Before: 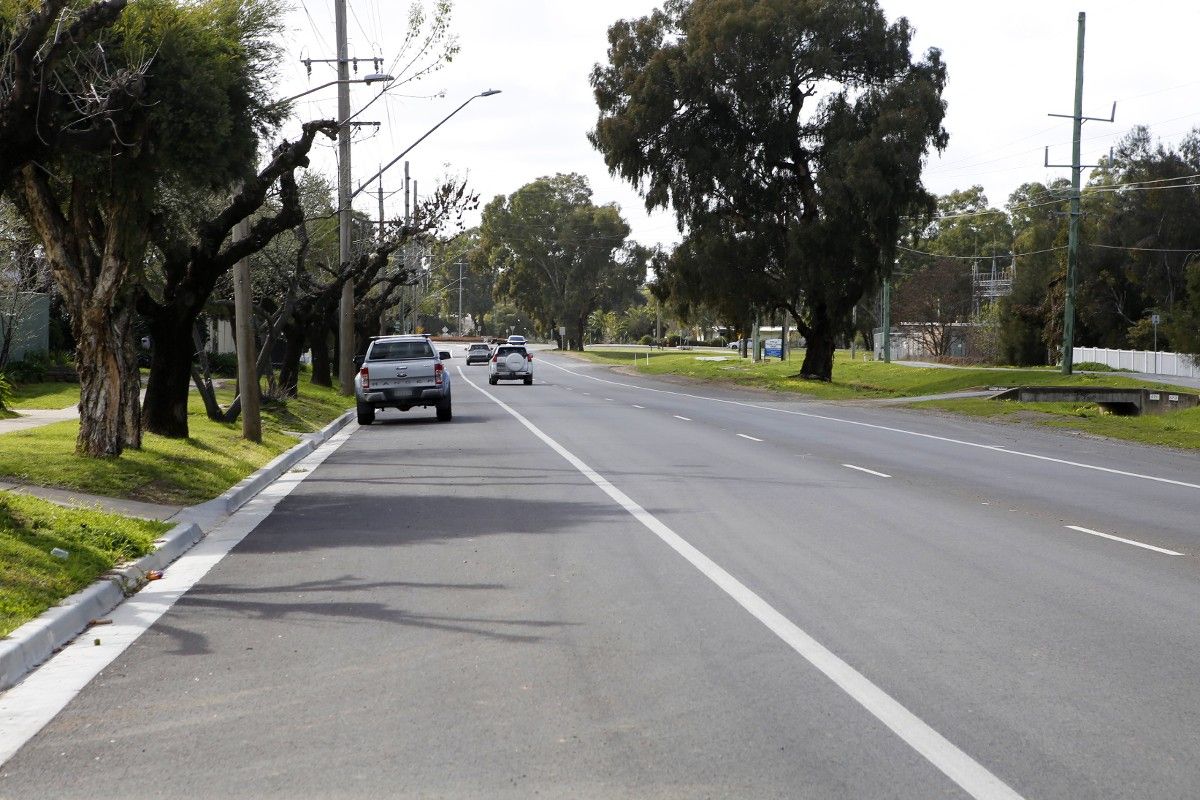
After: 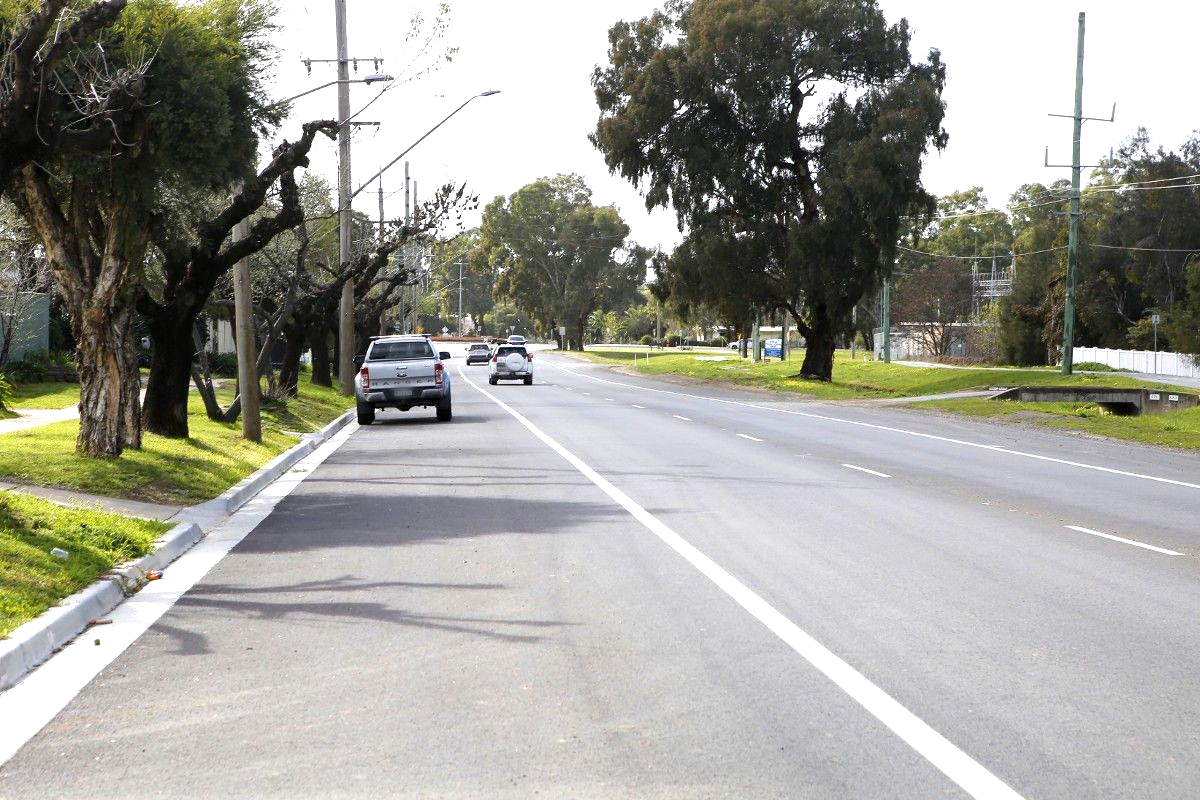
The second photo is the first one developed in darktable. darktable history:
exposure: exposure 0.919 EV, compensate highlight preservation false
